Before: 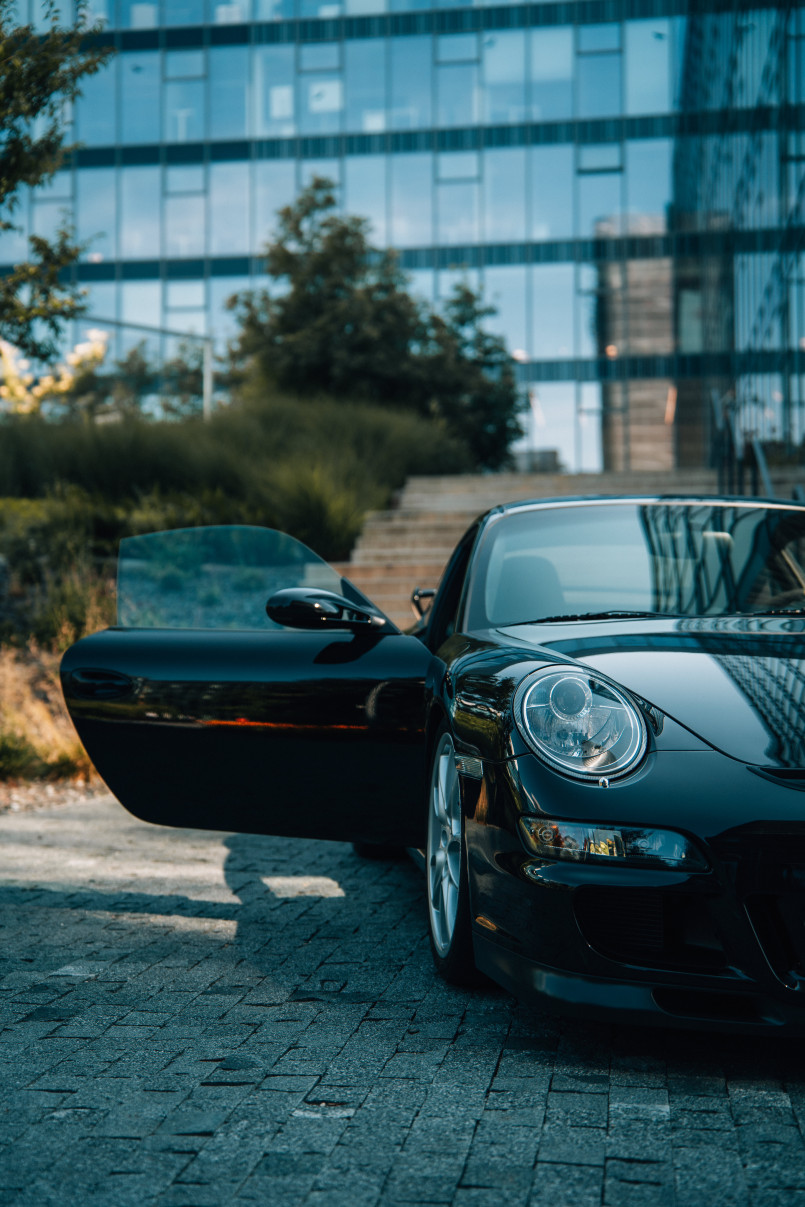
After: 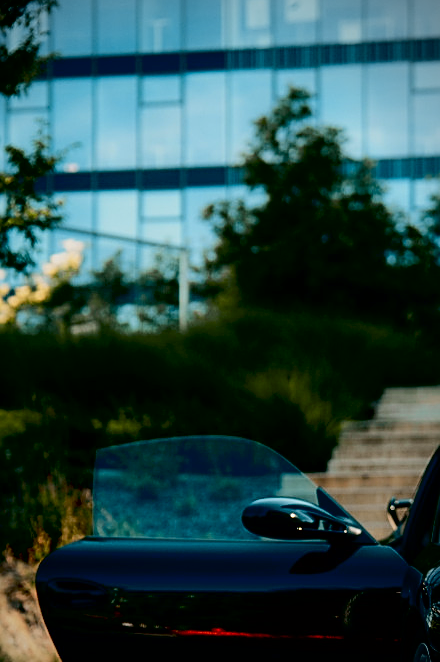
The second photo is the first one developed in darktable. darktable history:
sharpen: on, module defaults
contrast equalizer: y [[0.5, 0.486, 0.447, 0.446, 0.489, 0.5], [0.5 ×6], [0.5 ×6], [0 ×6], [0 ×6]]
crop and rotate: left 3.047%, top 7.509%, right 42.236%, bottom 37.598%
contrast brightness saturation: contrast 0.15, brightness 0.05
exposure: black level correction 0.029, exposure -0.073 EV, compensate highlight preservation false
tone curve: curves: ch0 [(0, 0) (0.068, 0.031) (0.175, 0.132) (0.337, 0.304) (0.498, 0.511) (0.748, 0.762) (0.993, 0.954)]; ch1 [(0, 0) (0.294, 0.184) (0.359, 0.34) (0.362, 0.35) (0.43, 0.41) (0.476, 0.457) (0.499, 0.5) (0.529, 0.523) (0.677, 0.762) (1, 1)]; ch2 [(0, 0) (0.431, 0.419) (0.495, 0.502) (0.524, 0.534) (0.557, 0.56) (0.634, 0.654) (0.728, 0.722) (1, 1)], color space Lab, independent channels, preserve colors none
white balance: red 0.978, blue 0.999
vignetting: center (-0.15, 0.013)
